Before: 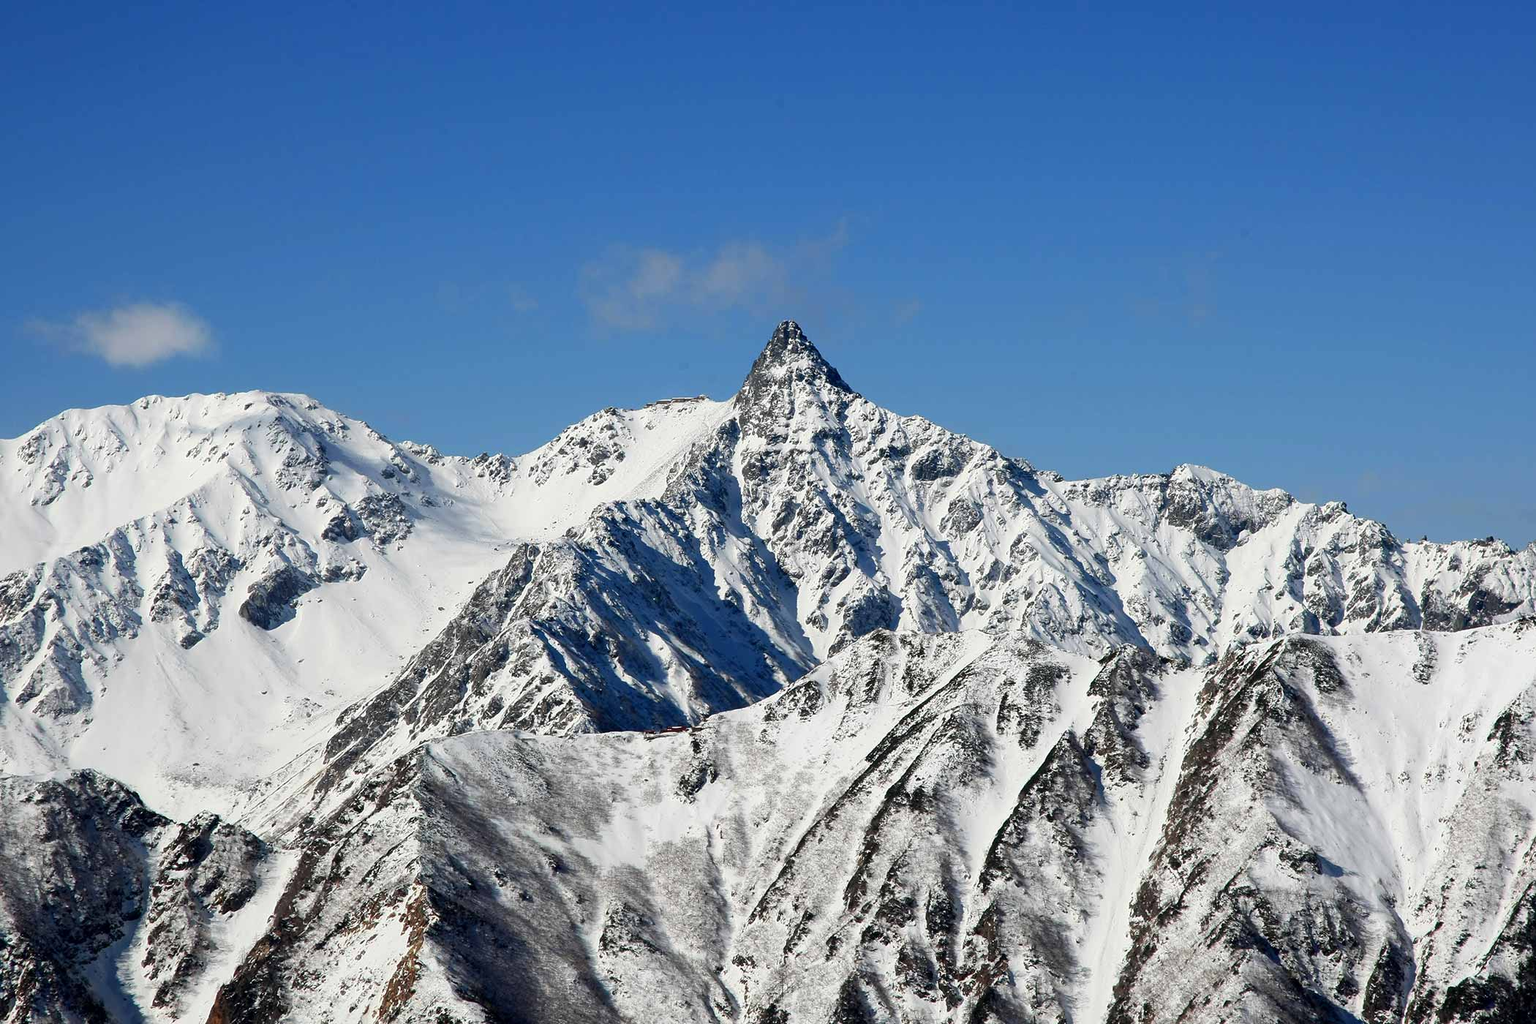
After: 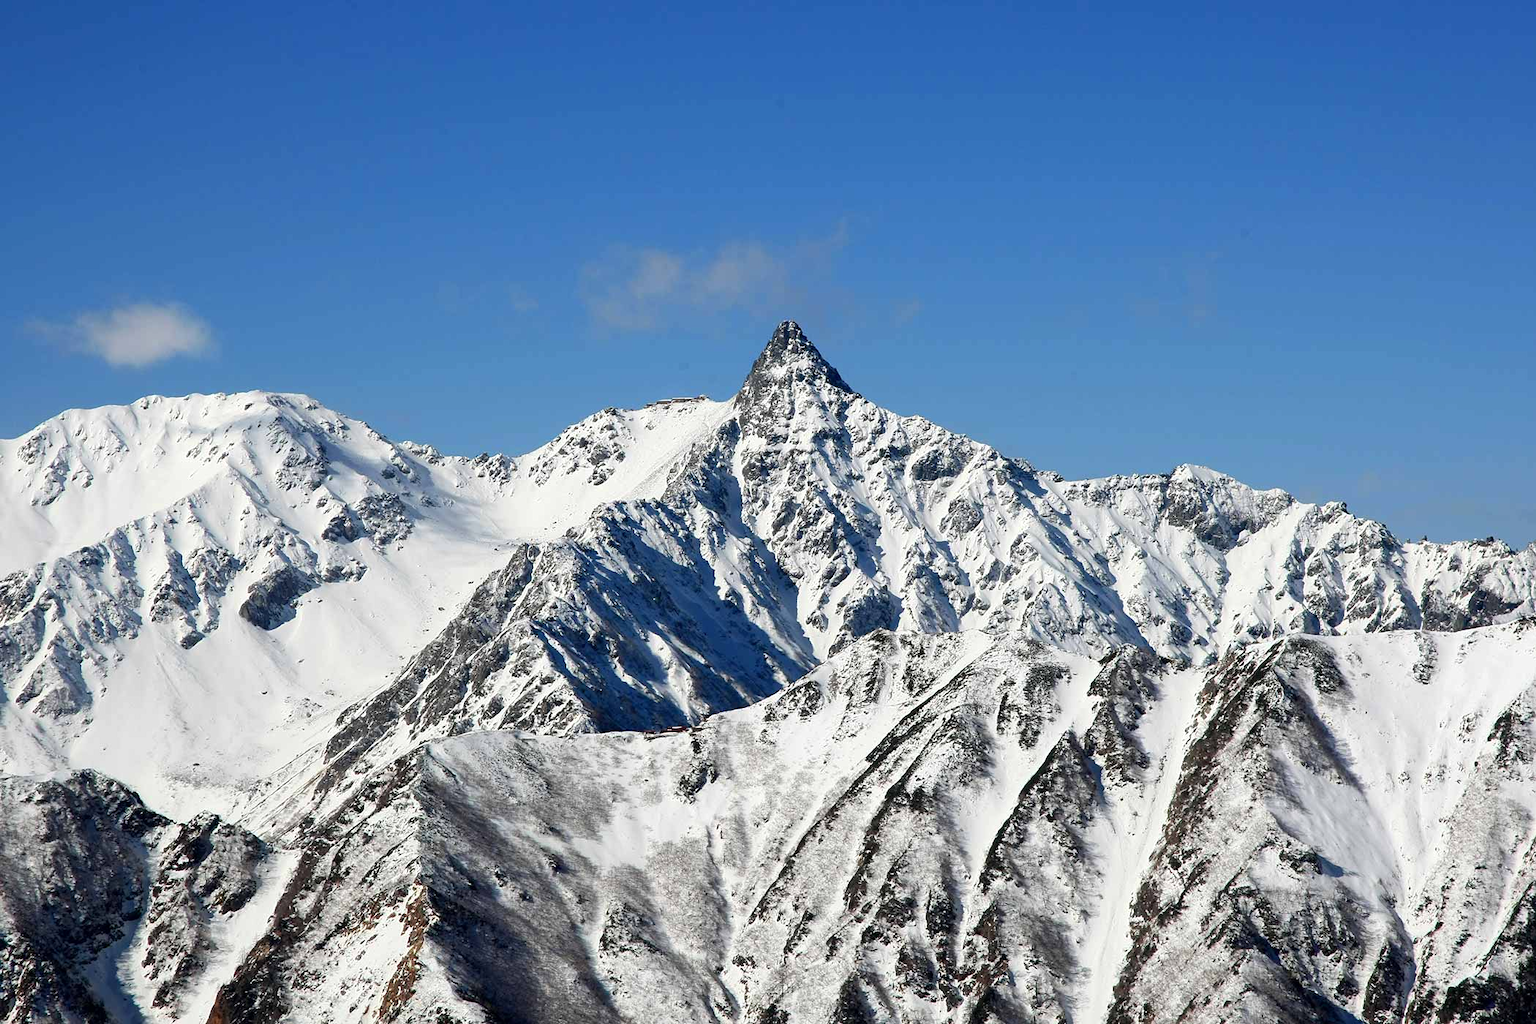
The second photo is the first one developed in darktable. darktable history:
exposure: exposure 0.128 EV, compensate exposure bias true, compensate highlight preservation false
